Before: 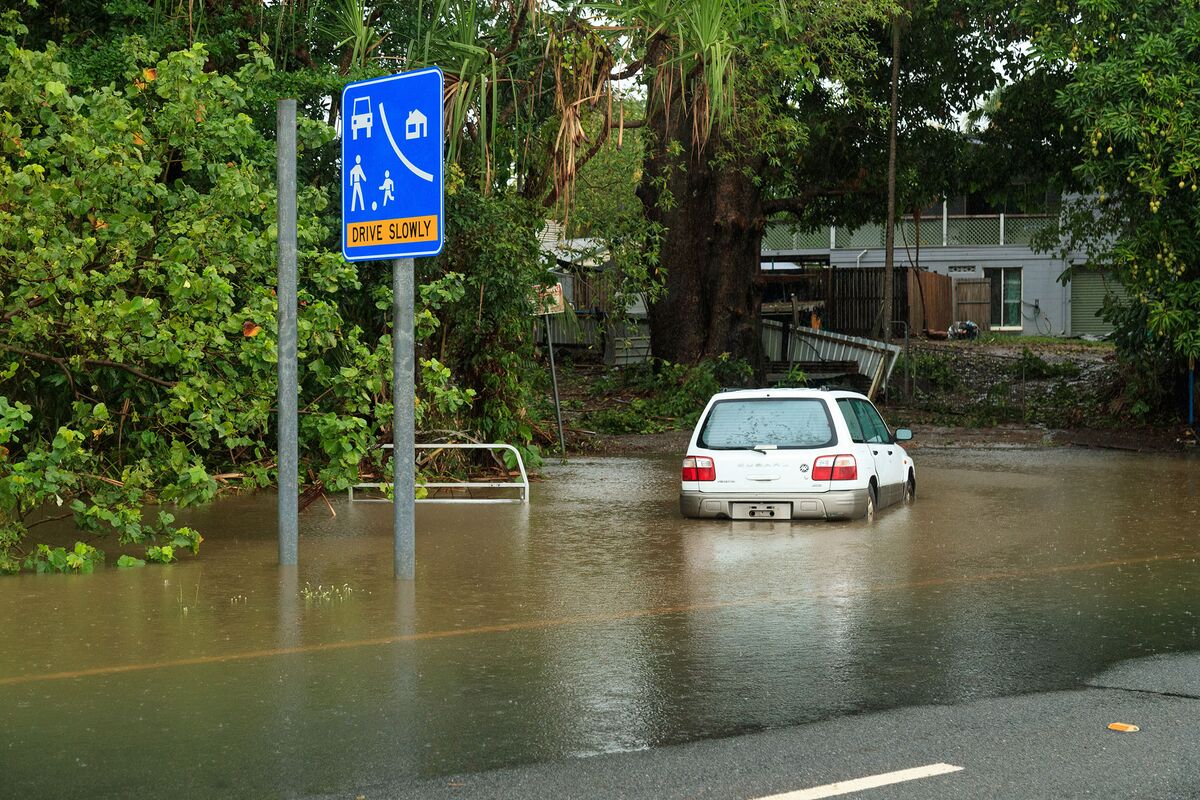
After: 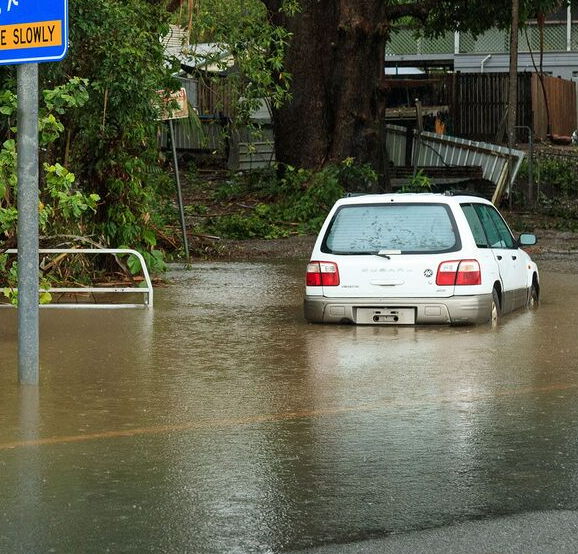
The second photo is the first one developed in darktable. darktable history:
crop: left 31.413%, top 24.46%, right 20.356%, bottom 6.286%
